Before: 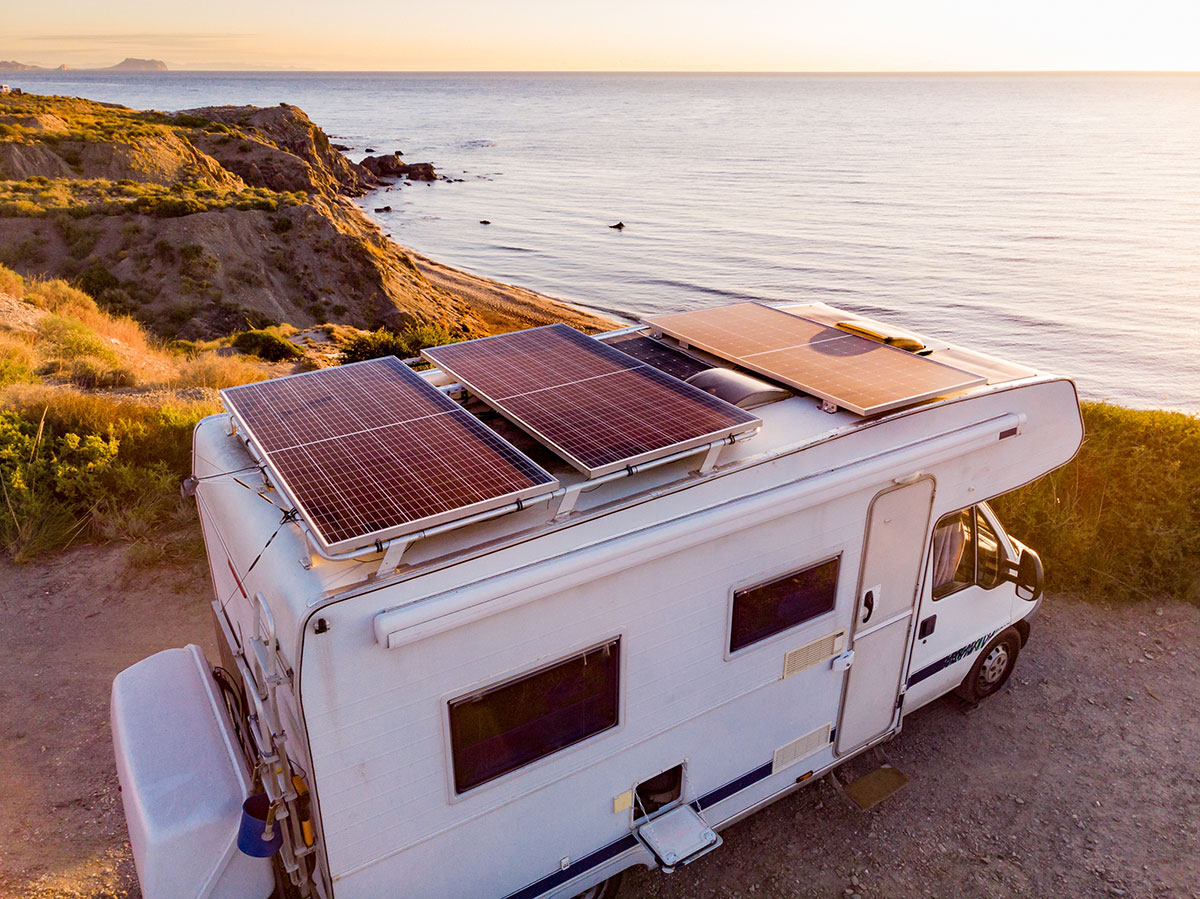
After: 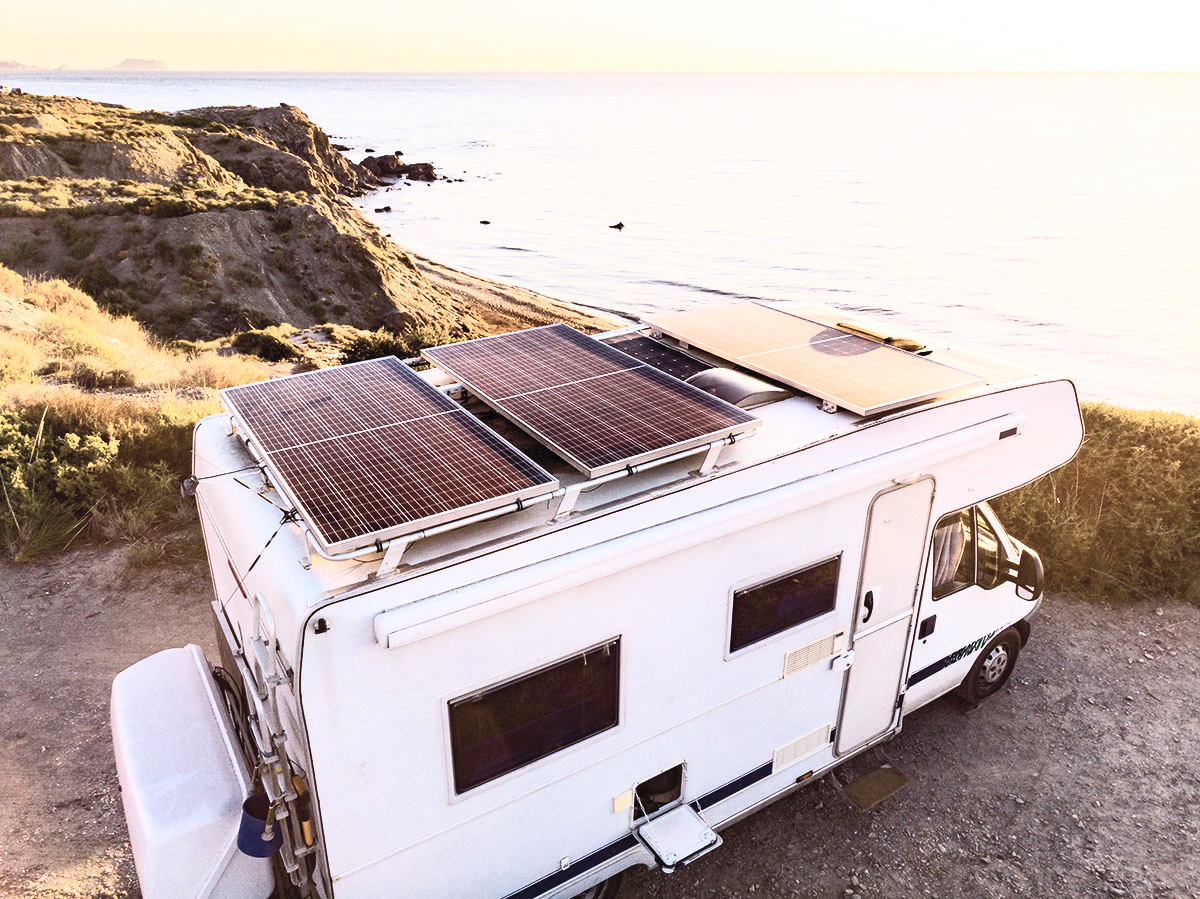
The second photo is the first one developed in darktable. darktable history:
contrast brightness saturation: contrast 0.563, brightness 0.567, saturation -0.344
